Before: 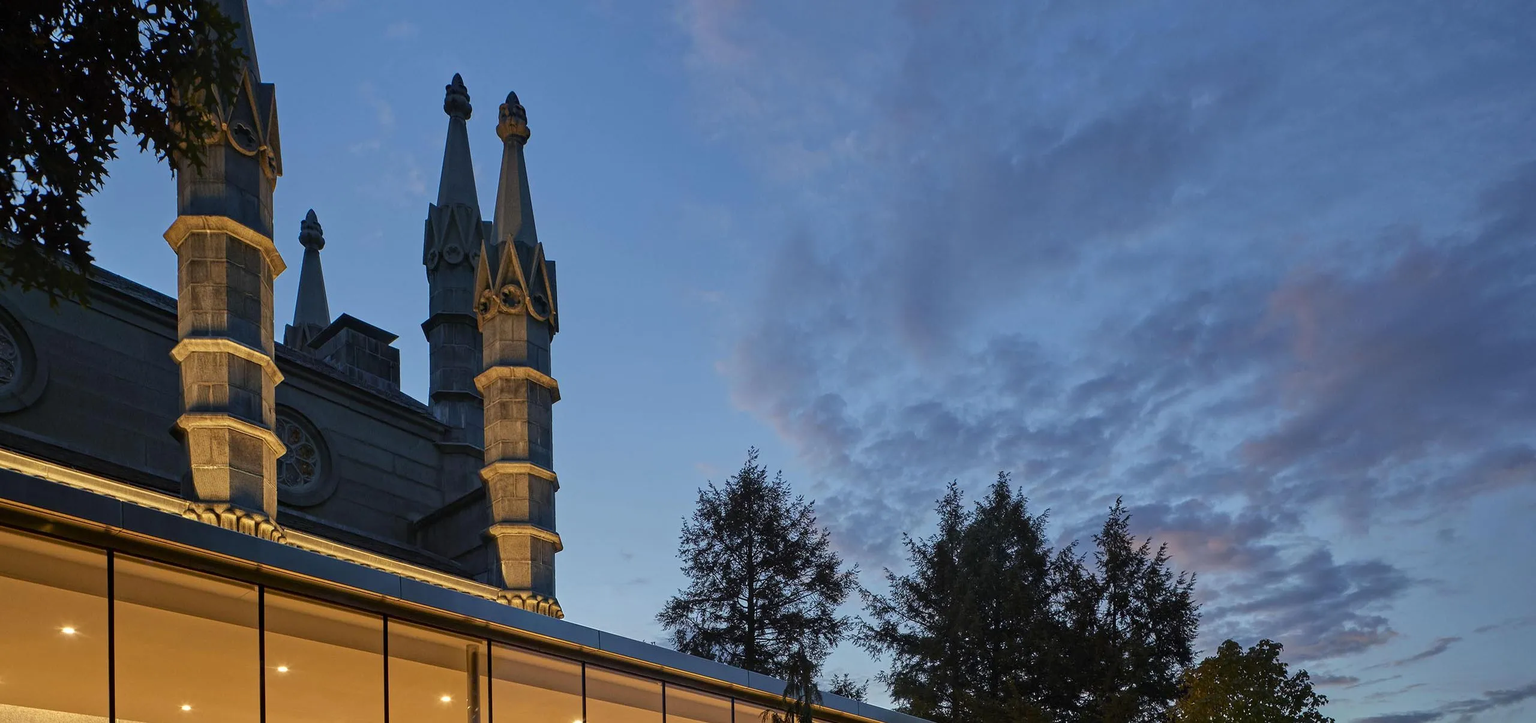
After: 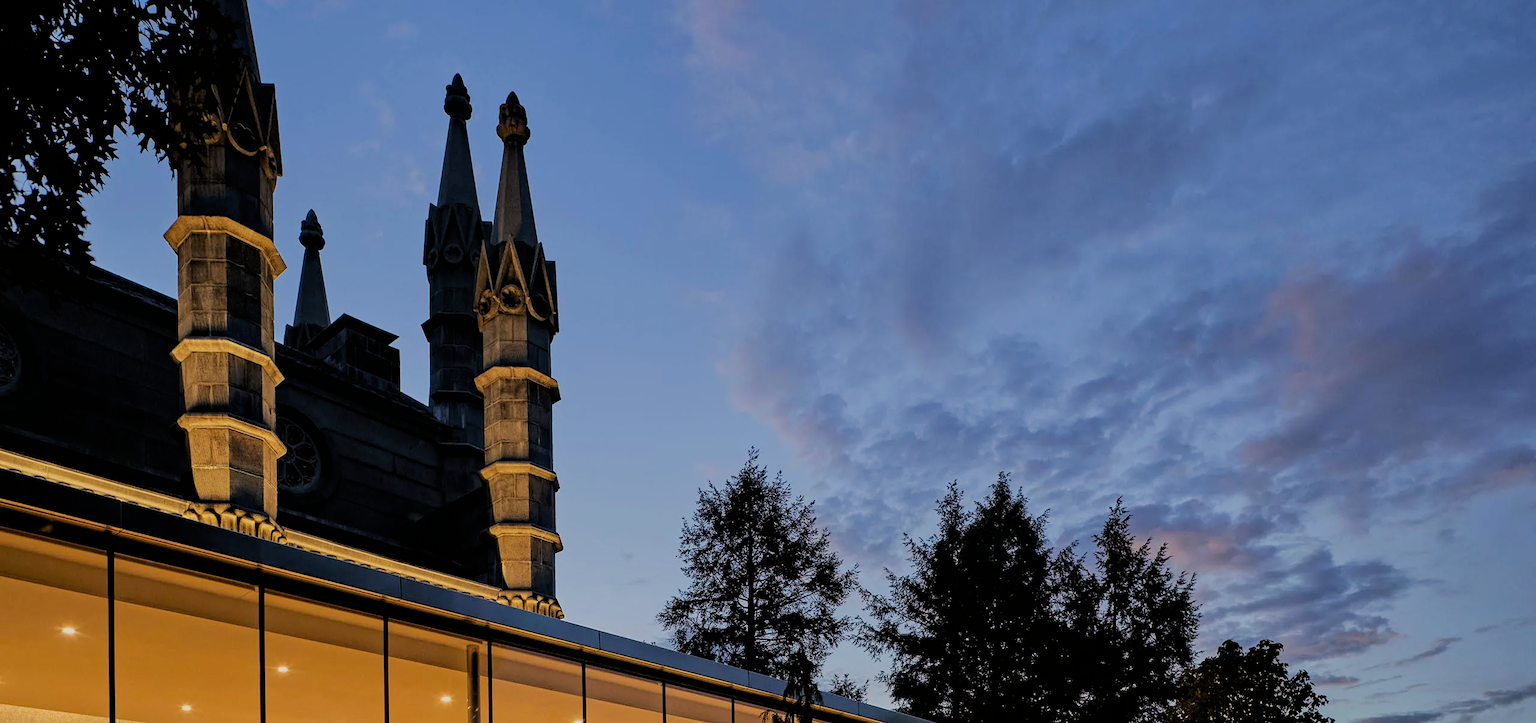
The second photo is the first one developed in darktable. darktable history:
color correction: highlights a* 3.42, highlights b* 1.88, saturation 1.16
filmic rgb: black relative exposure -4.09 EV, white relative exposure 5.15 EV, hardness 2.13, contrast 1.175
